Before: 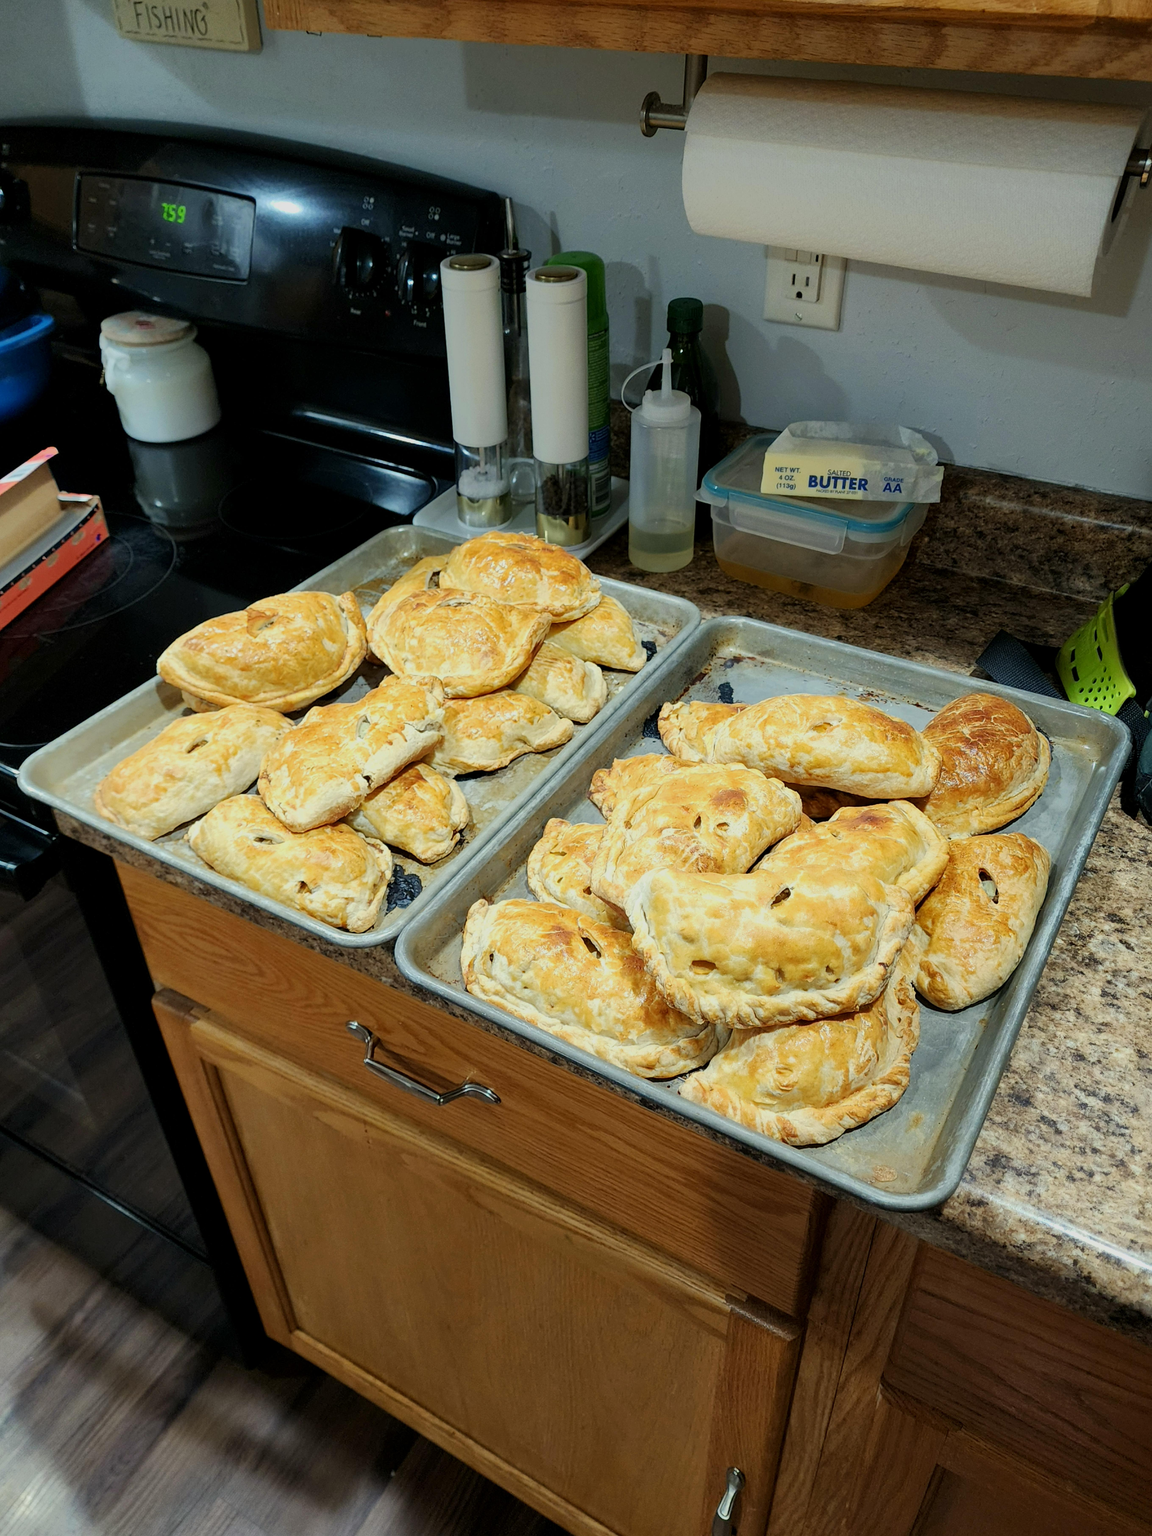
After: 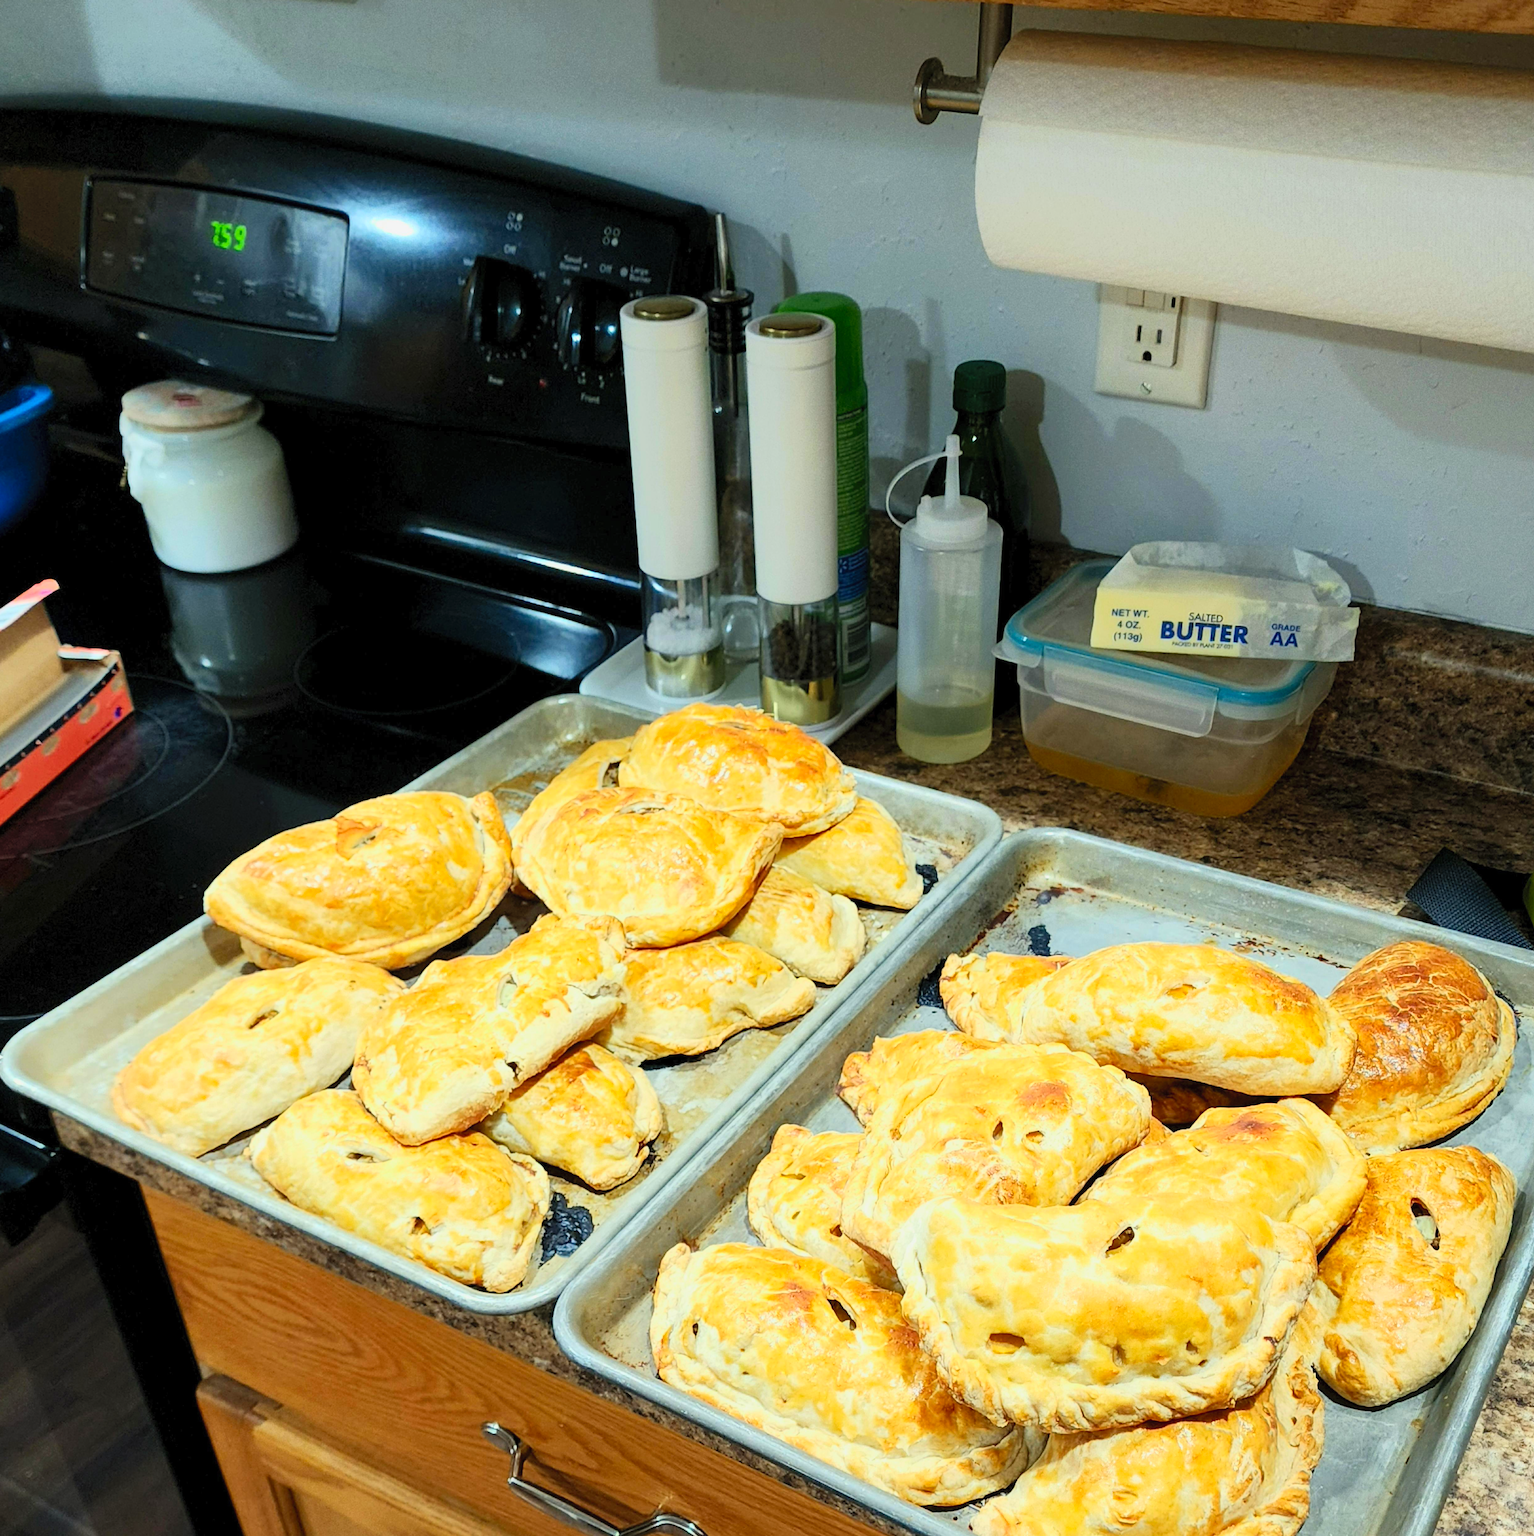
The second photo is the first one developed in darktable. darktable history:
crop: left 1.582%, top 3.425%, right 7.713%, bottom 28.46%
contrast brightness saturation: contrast 0.243, brightness 0.263, saturation 0.378
